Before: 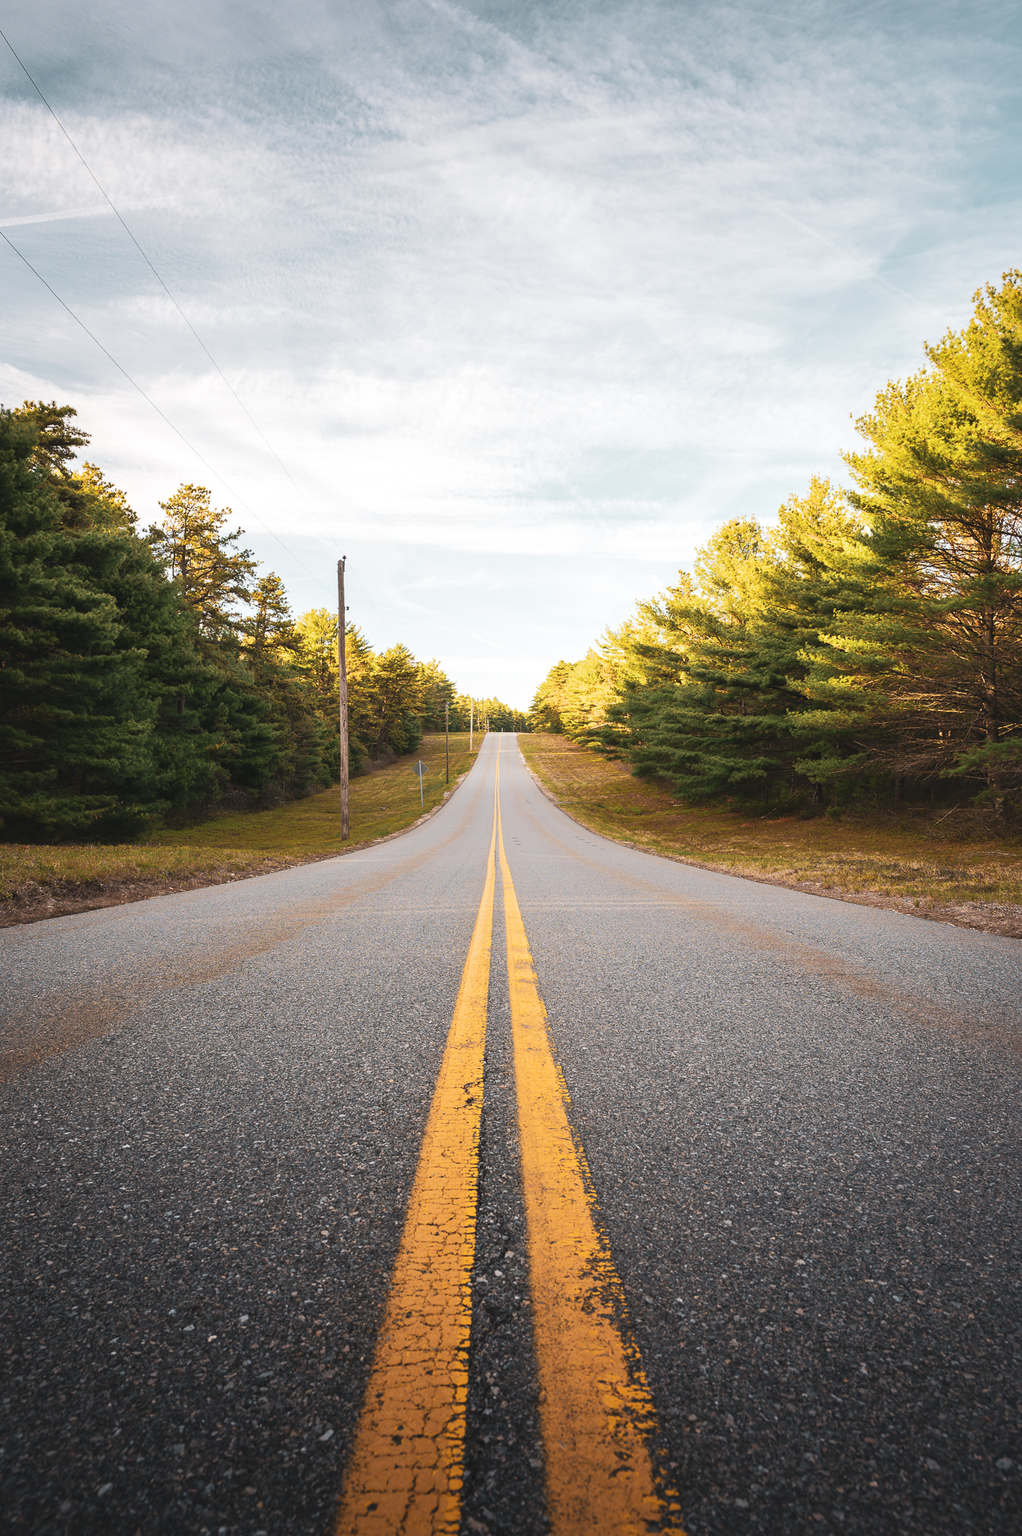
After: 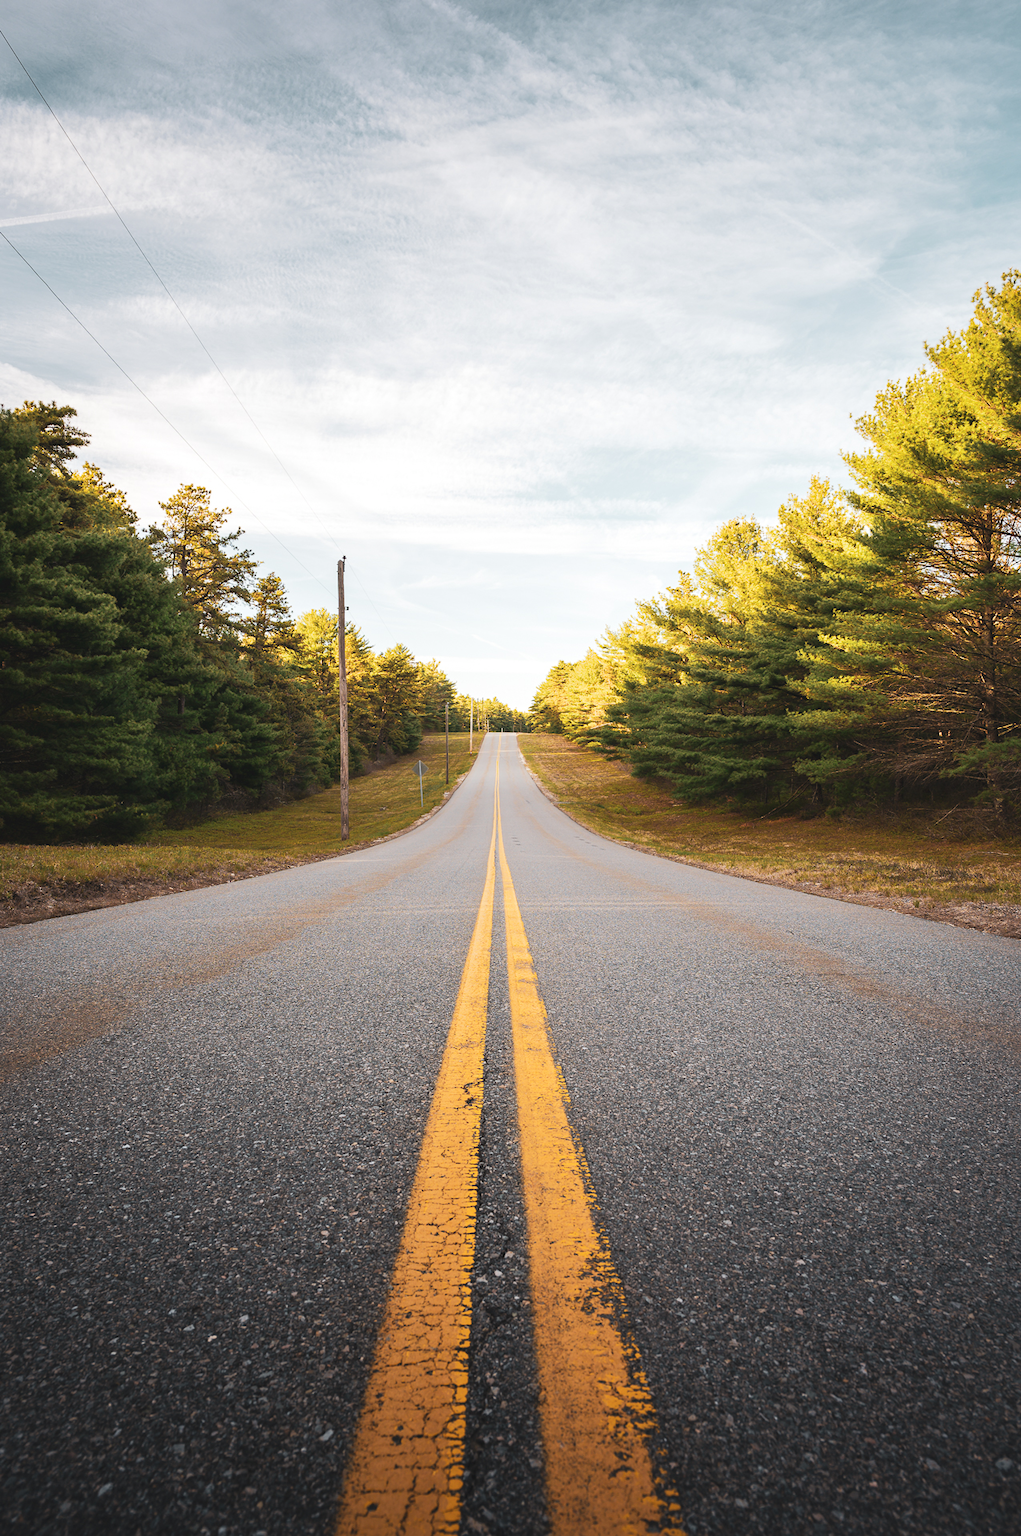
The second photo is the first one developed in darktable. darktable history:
color correction: highlights a* -0.128, highlights b* 0.104
